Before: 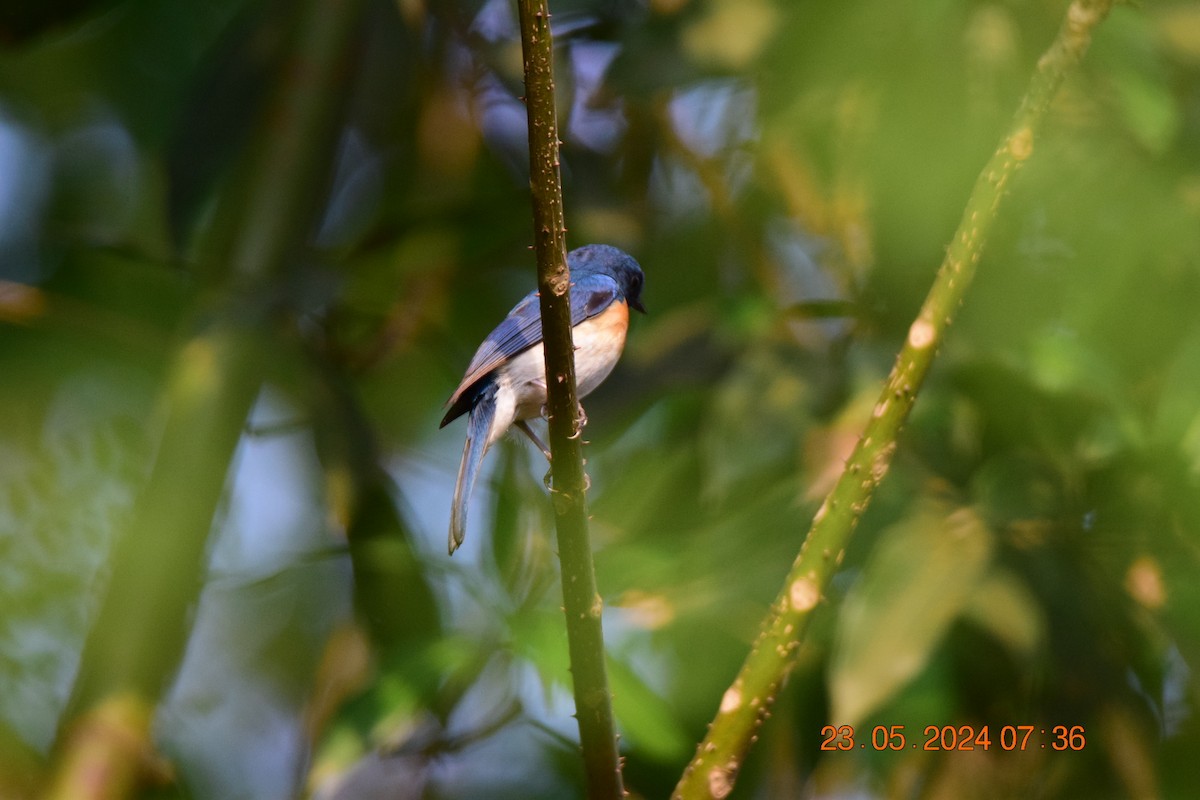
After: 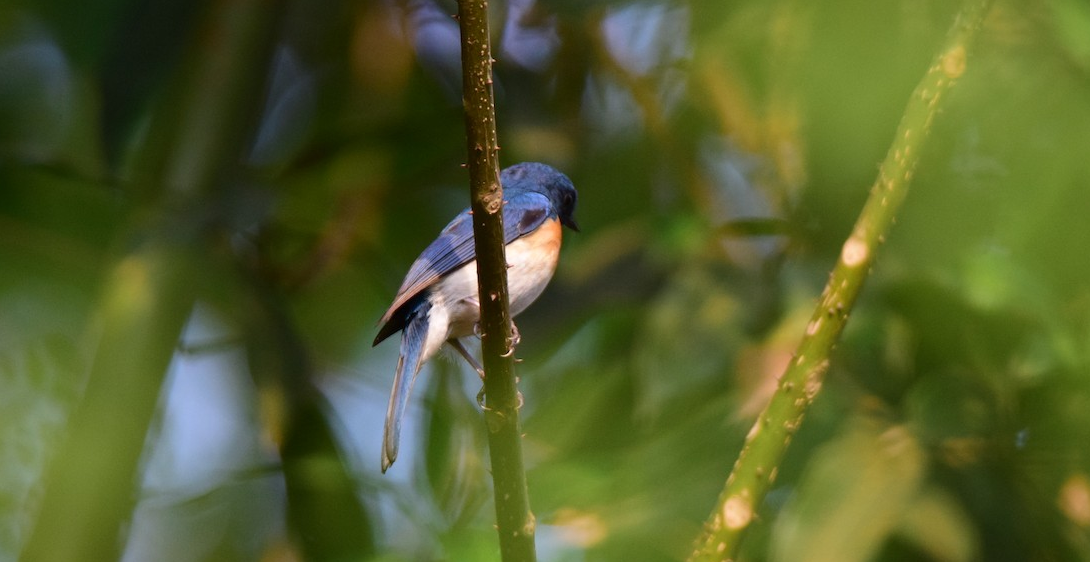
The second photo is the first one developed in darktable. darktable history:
crop: left 5.596%, top 10.314%, right 3.534%, bottom 19.395%
tone equalizer: on, module defaults
